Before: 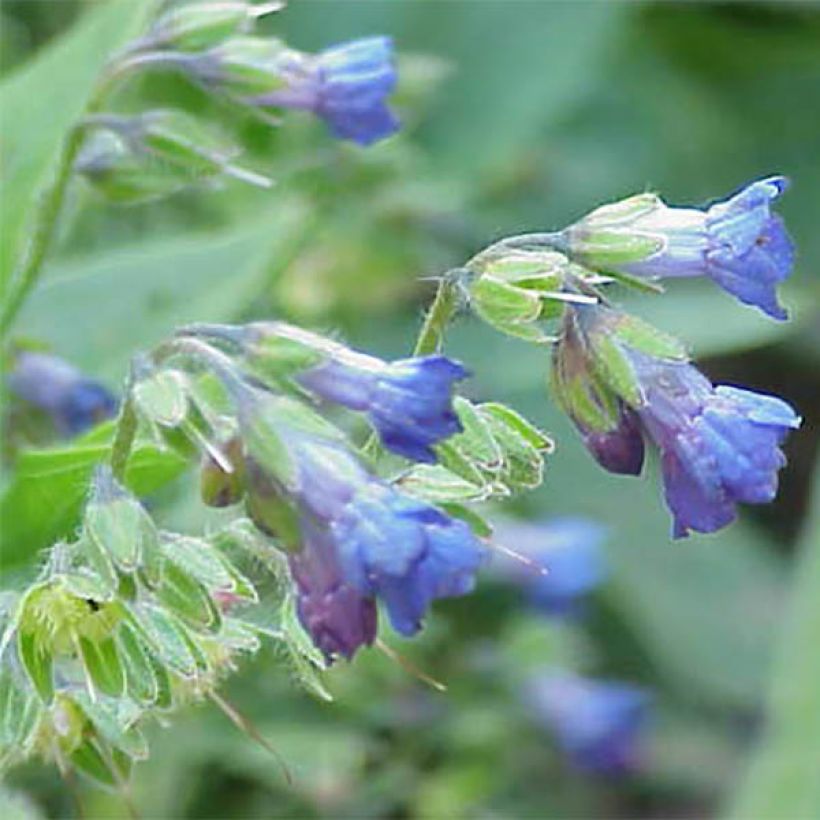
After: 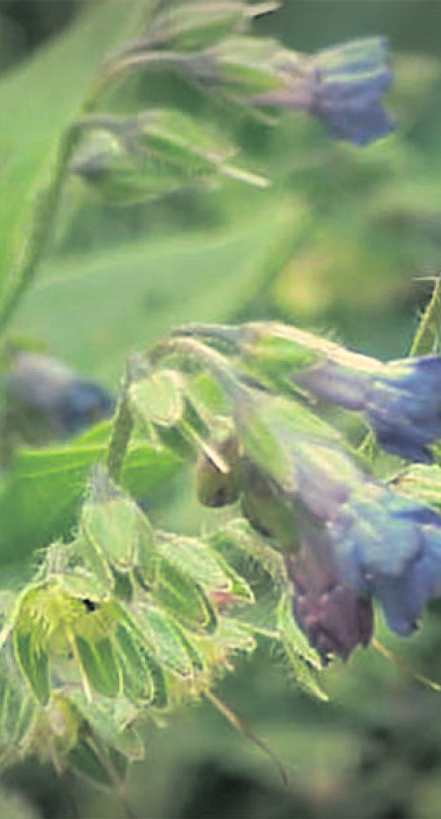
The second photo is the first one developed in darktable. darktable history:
white balance: red 1.08, blue 0.791
vignetting: fall-off start 100%, brightness -0.406, saturation -0.3, width/height ratio 1.324, dithering 8-bit output, unbound false
split-toning: shadows › hue 201.6°, shadows › saturation 0.16, highlights › hue 50.4°, highlights › saturation 0.2, balance -49.9
crop: left 0.587%, right 45.588%, bottom 0.086%
tone equalizer: on, module defaults
